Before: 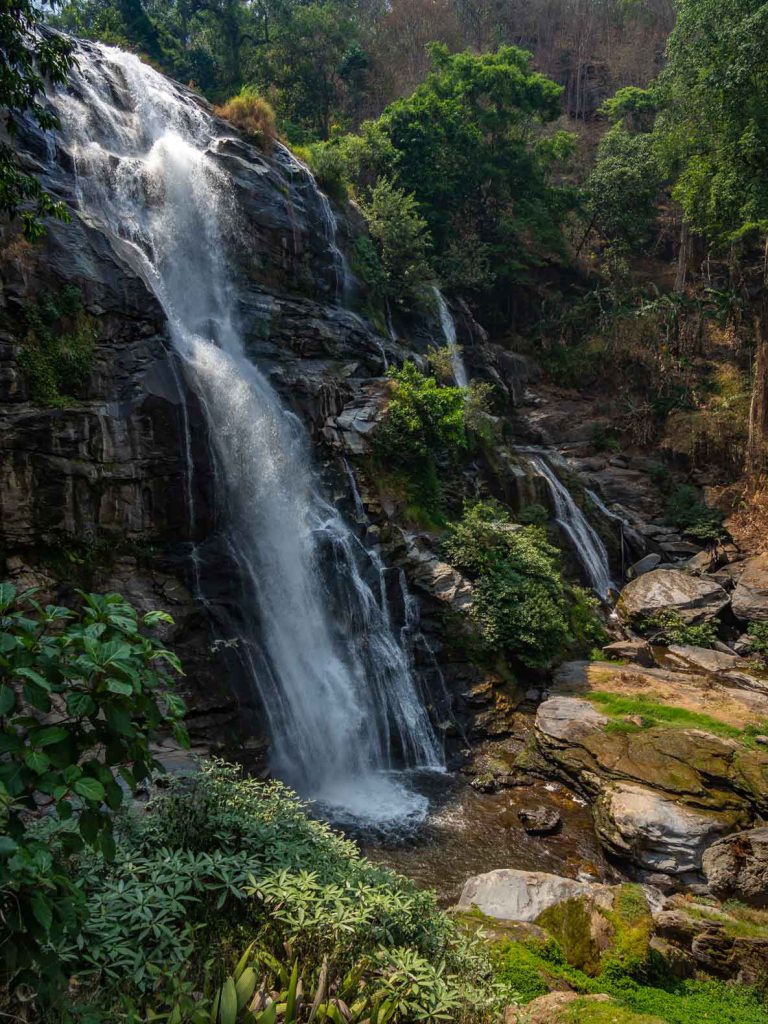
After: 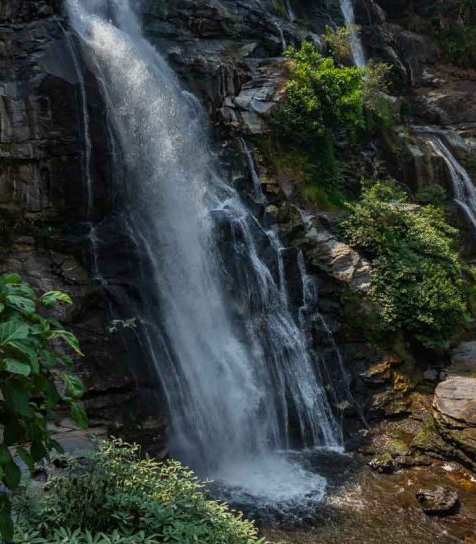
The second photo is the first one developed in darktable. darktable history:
crop: left 13.312%, top 31.28%, right 24.627%, bottom 15.582%
shadows and highlights: shadows 4.1, highlights -17.6, soften with gaussian
